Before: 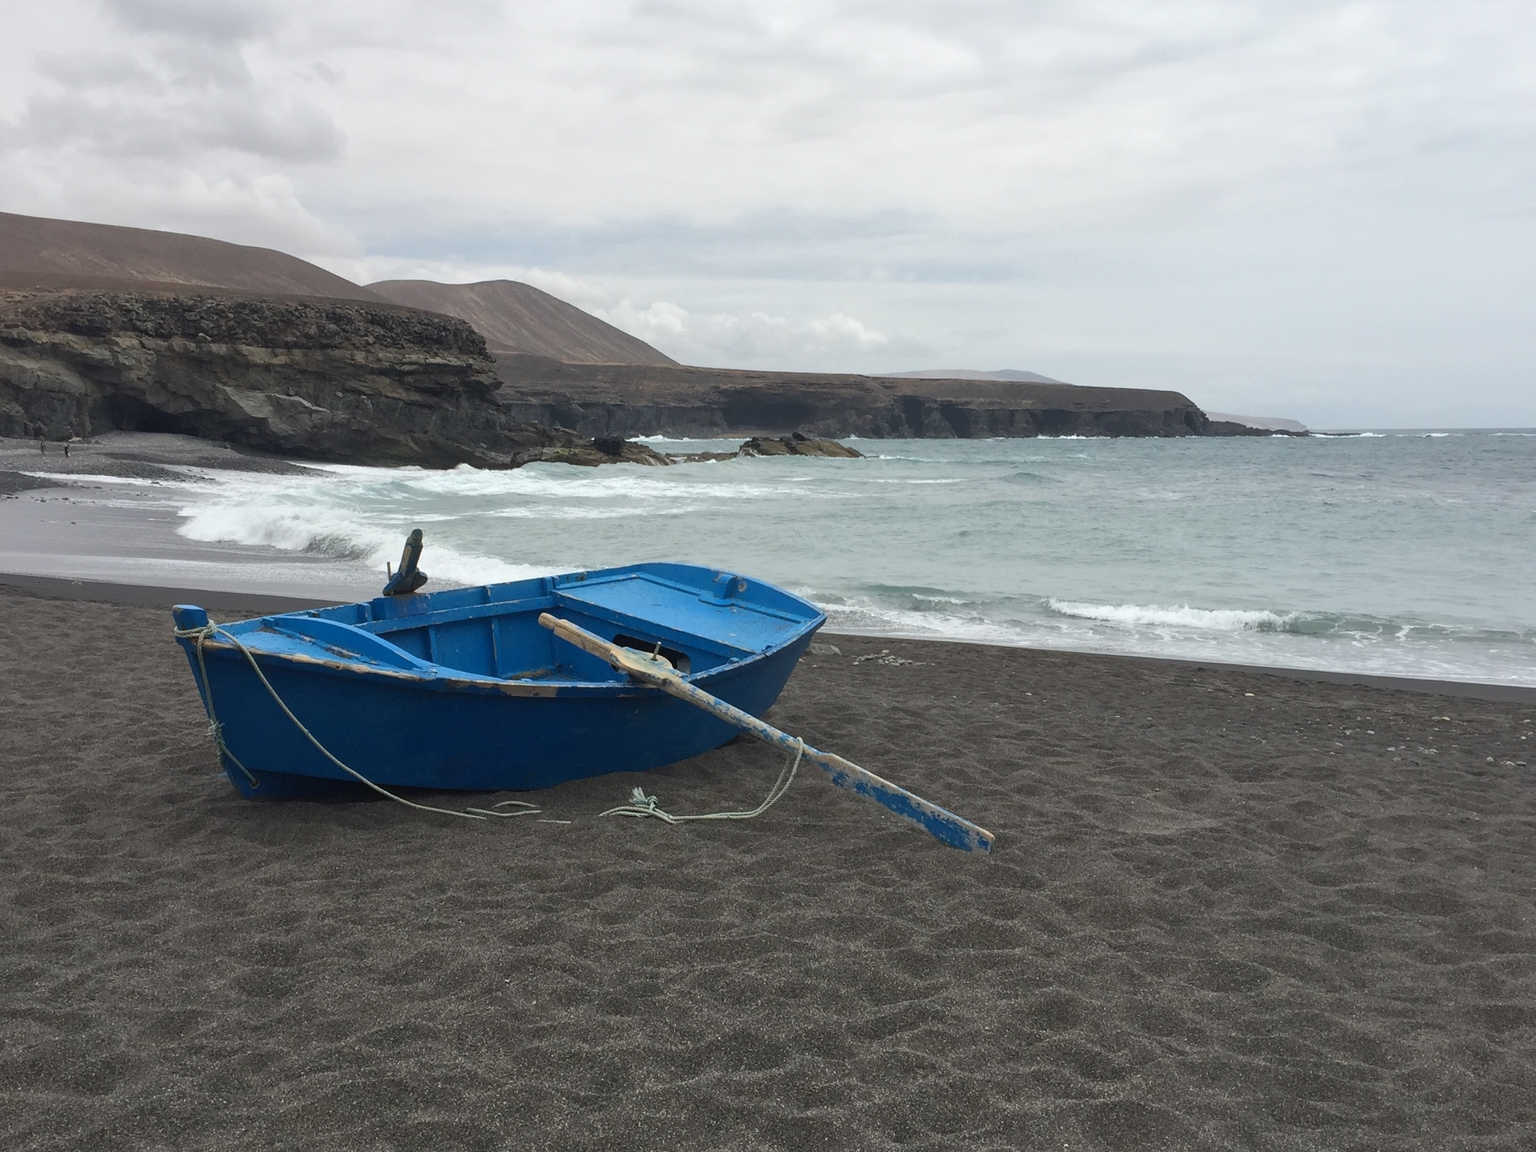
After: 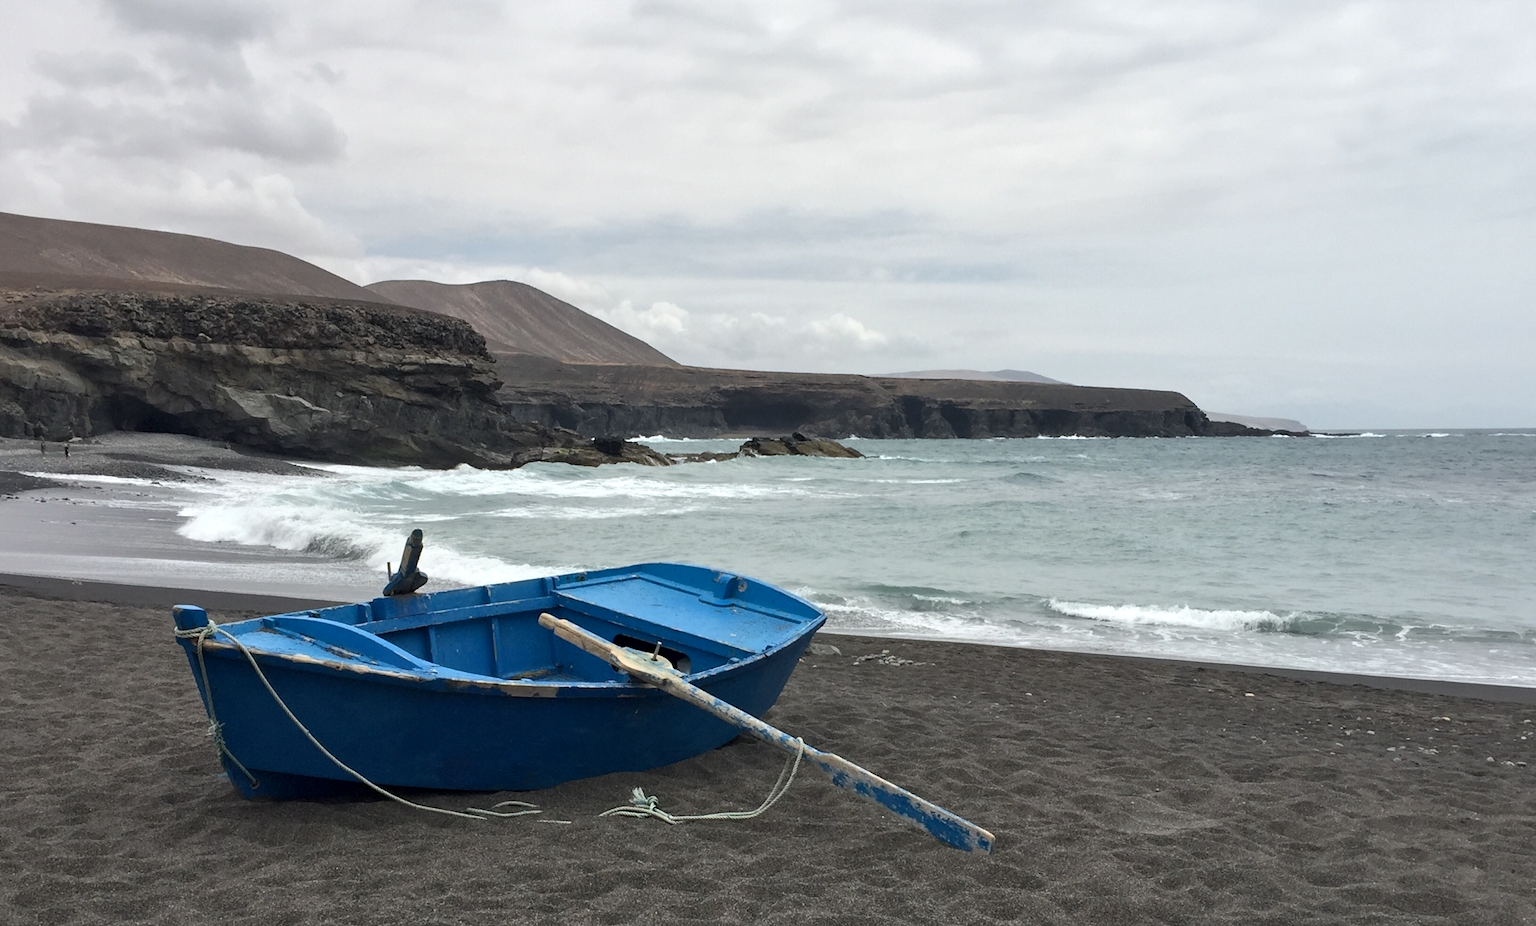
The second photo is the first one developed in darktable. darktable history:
contrast equalizer: y [[0.531, 0.548, 0.559, 0.557, 0.544, 0.527], [0.5 ×6], [0.5 ×6], [0 ×6], [0 ×6]]
crop: bottom 19.52%
